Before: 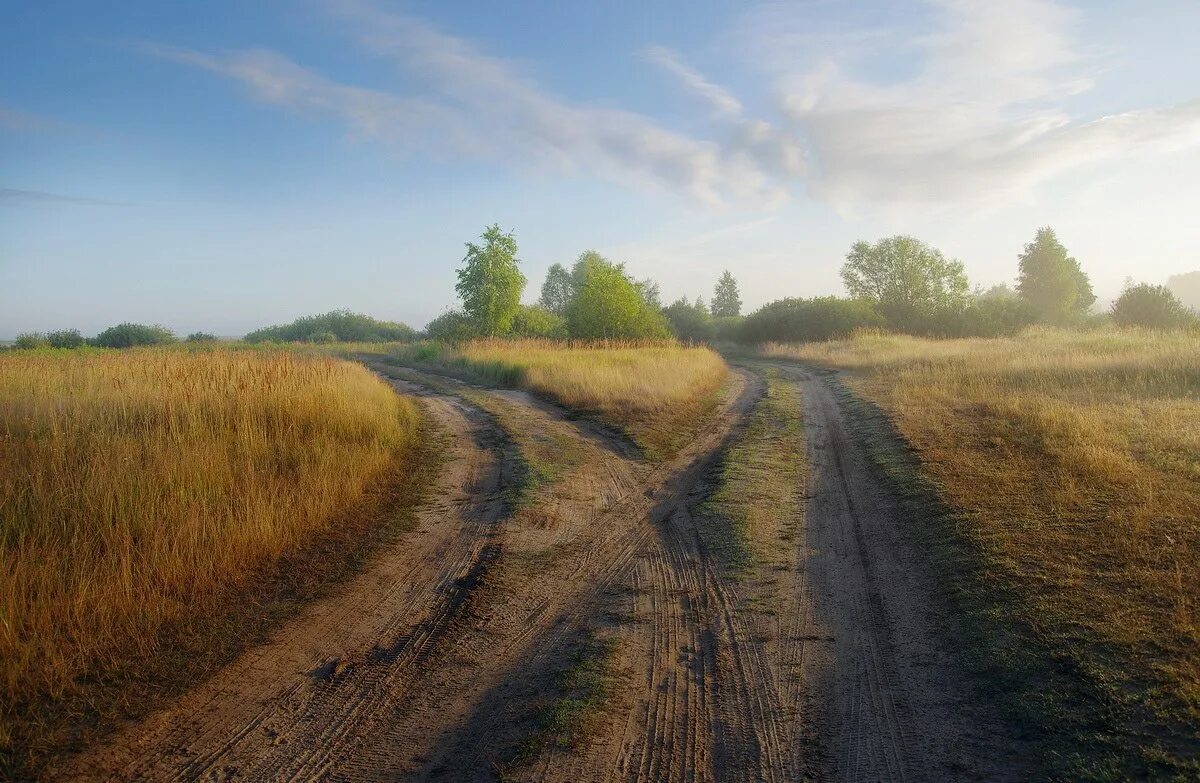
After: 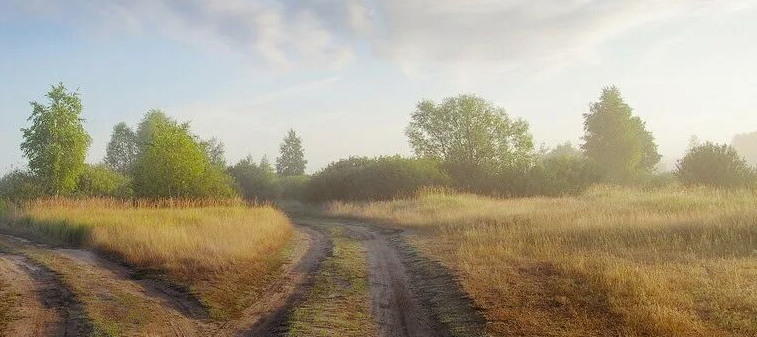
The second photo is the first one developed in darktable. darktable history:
crop: left 36.264%, top 18.012%, right 0.608%, bottom 38.853%
color balance rgb: shadows lift › chroma 4.577%, shadows lift › hue 24.6°, power › chroma 0.241%, power › hue 60.14°, perceptual saturation grading › global saturation 0.946%
